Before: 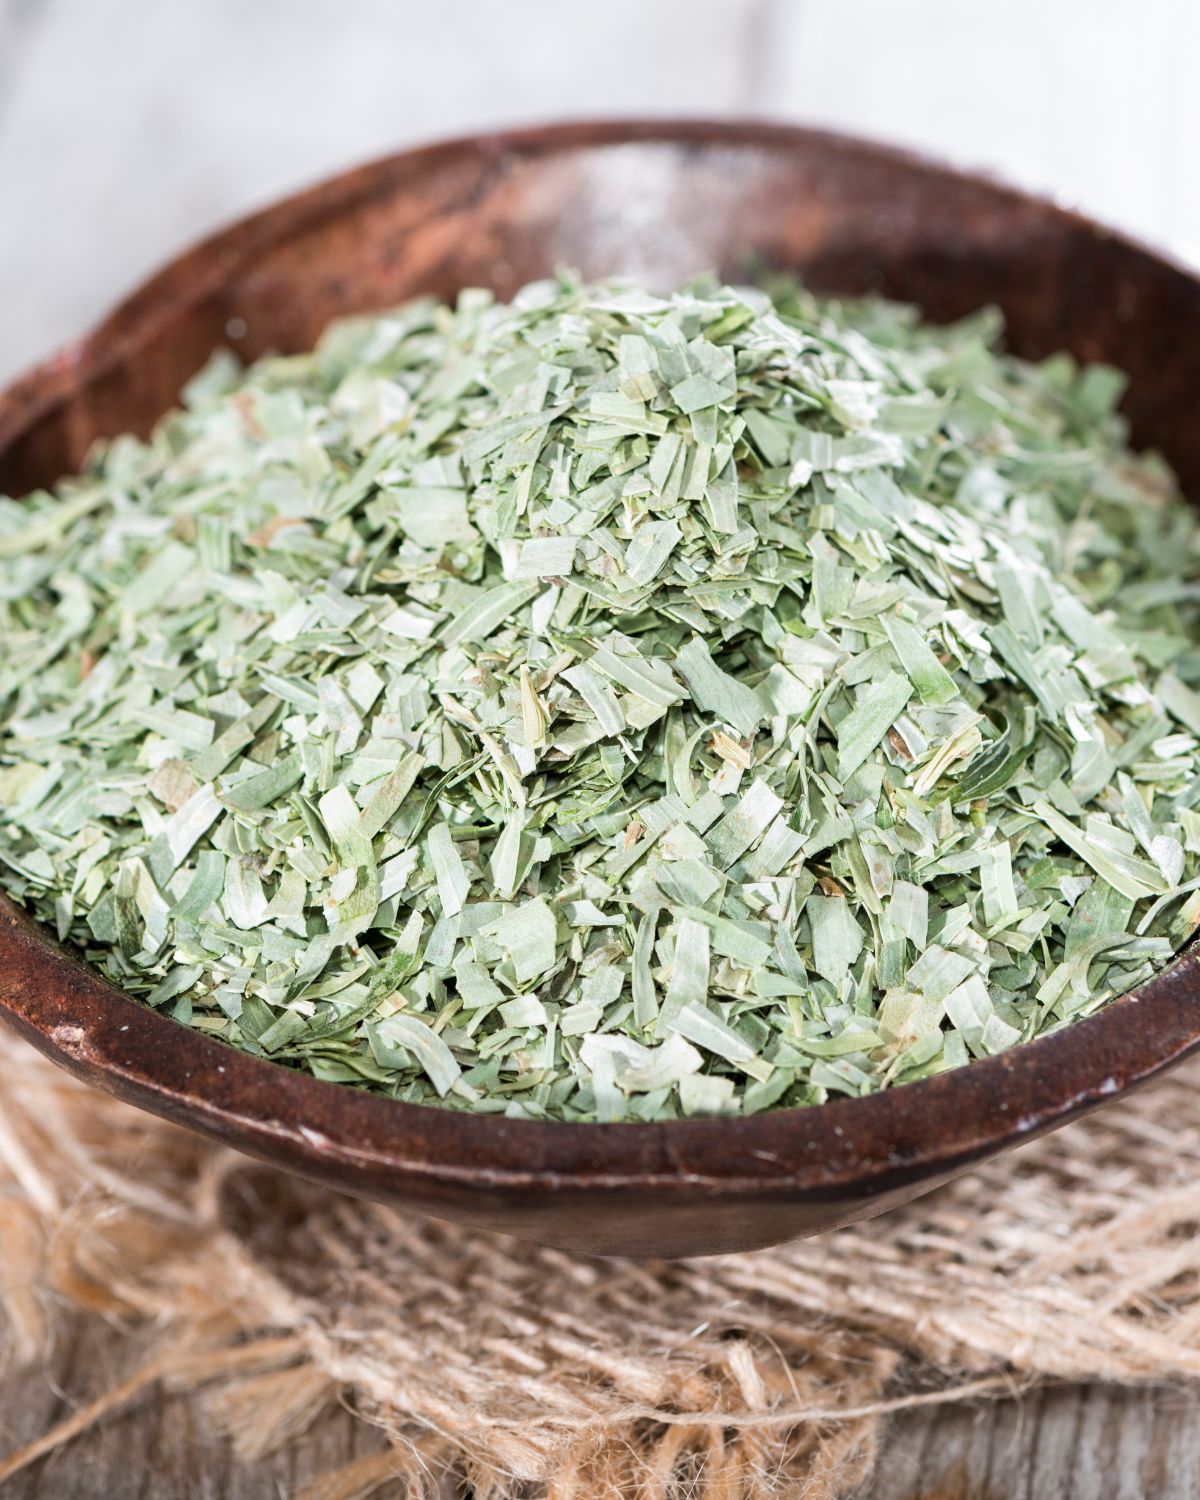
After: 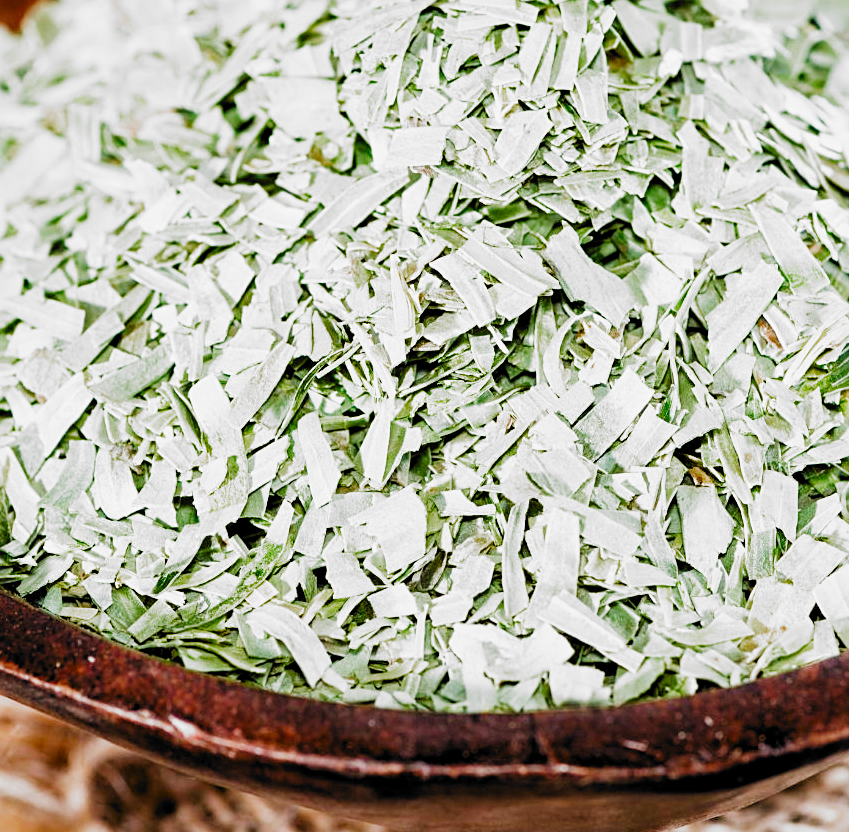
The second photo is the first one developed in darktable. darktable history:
crop: left 10.913%, top 27.348%, right 18.315%, bottom 17.16%
local contrast: mode bilateral grid, contrast 20, coarseness 50, detail 119%, midtone range 0.2
contrast brightness saturation: saturation 0.49
exposure: black level correction 0, exposure 0.498 EV, compensate highlight preservation false
sharpen: radius 2.164, amount 0.388, threshold 0.14
filmic rgb: black relative exposure -5.03 EV, white relative exposure 3.97 EV, threshold 3.04 EV, hardness 2.88, contrast 1.296, highlights saturation mix -30.03%, add noise in highlights 0.001, preserve chrominance no, color science v3 (2019), use custom middle-gray values true, contrast in highlights soft, enable highlight reconstruction true
